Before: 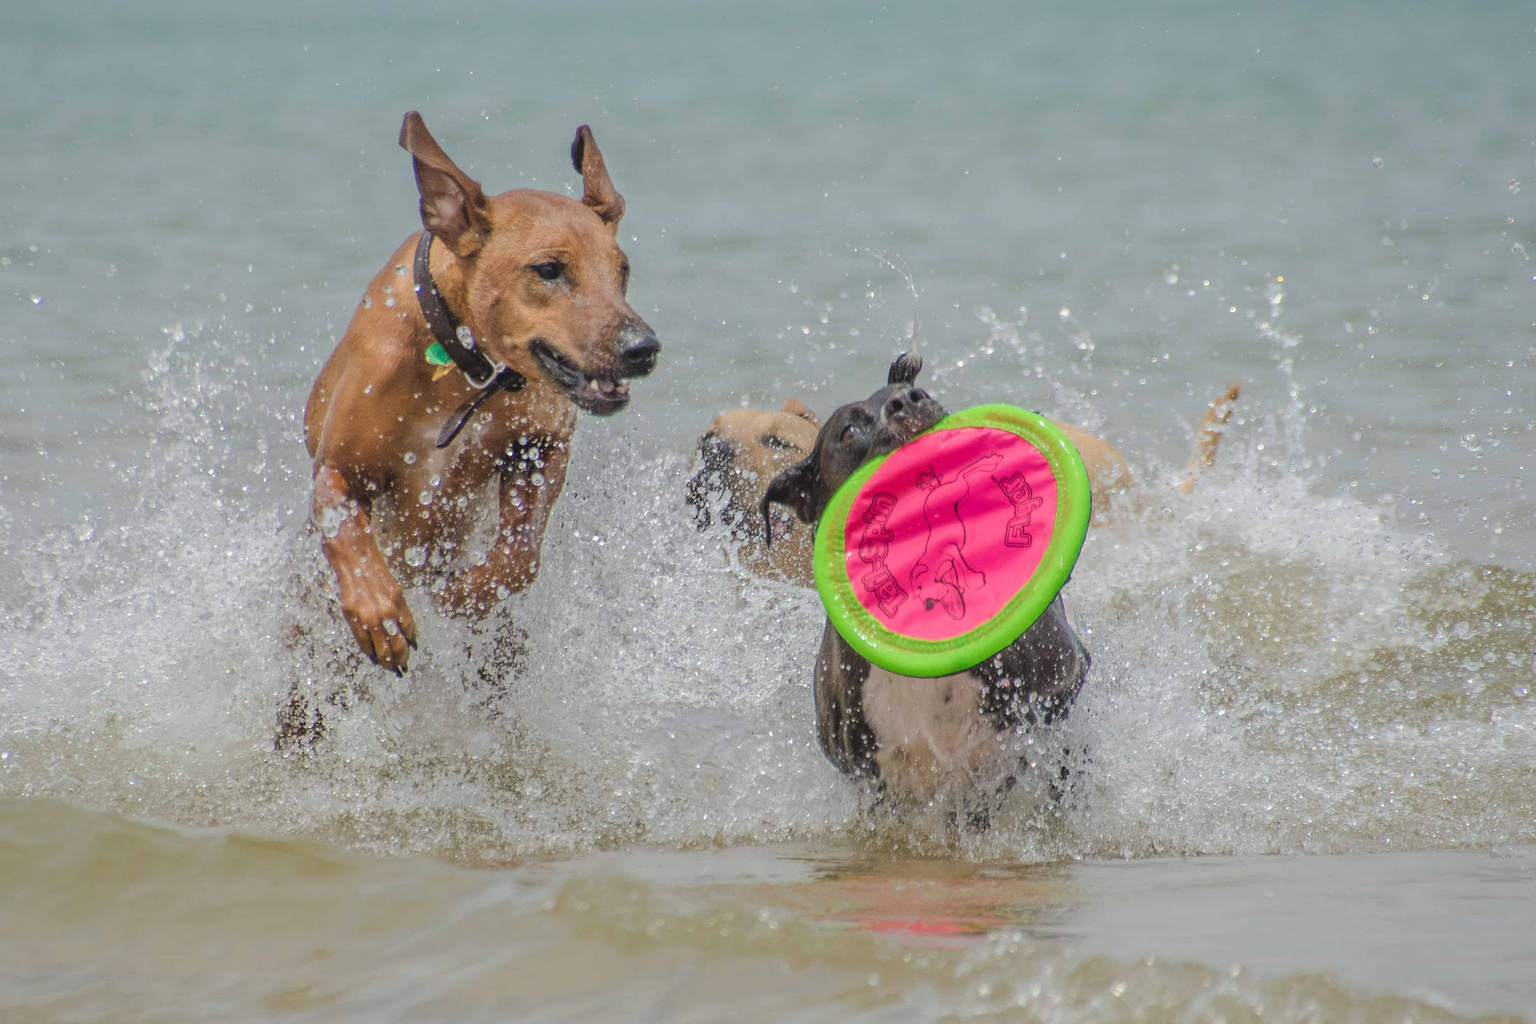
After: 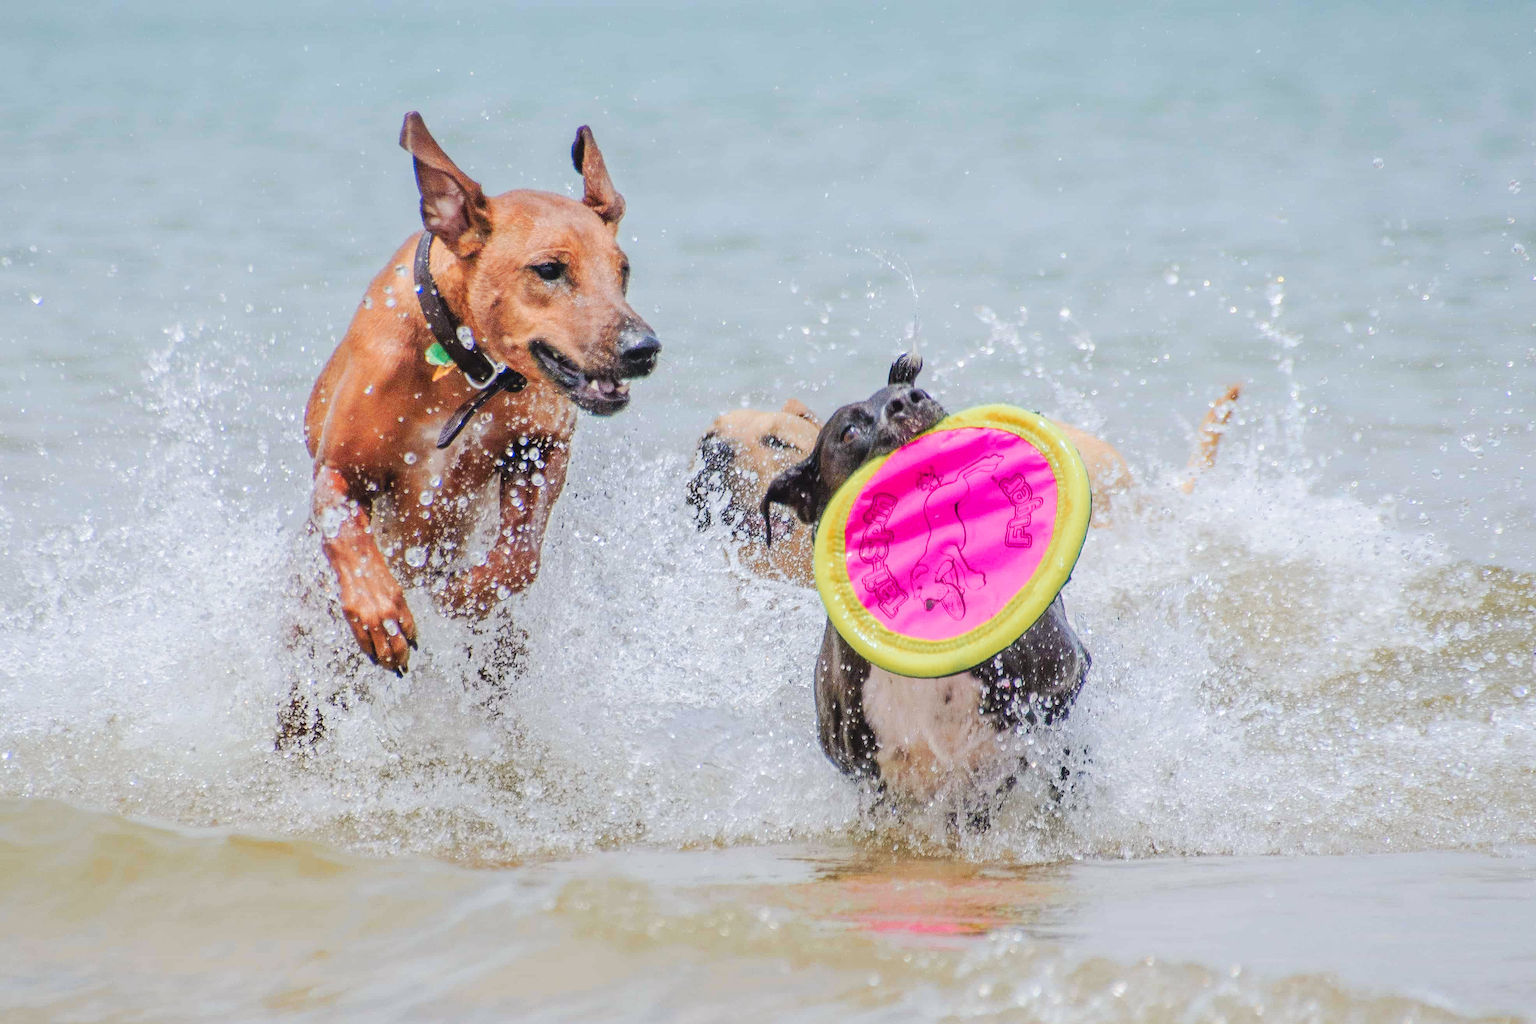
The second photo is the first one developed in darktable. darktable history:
white balance: red 0.984, blue 1.059
color zones: curves: ch1 [(0.263, 0.53) (0.376, 0.287) (0.487, 0.512) (0.748, 0.547) (1, 0.513)]; ch2 [(0.262, 0.45) (0.751, 0.477)], mix 31.98%
base curve: curves: ch0 [(0, 0) (0.032, 0.025) (0.121, 0.166) (0.206, 0.329) (0.605, 0.79) (1, 1)], preserve colors none
